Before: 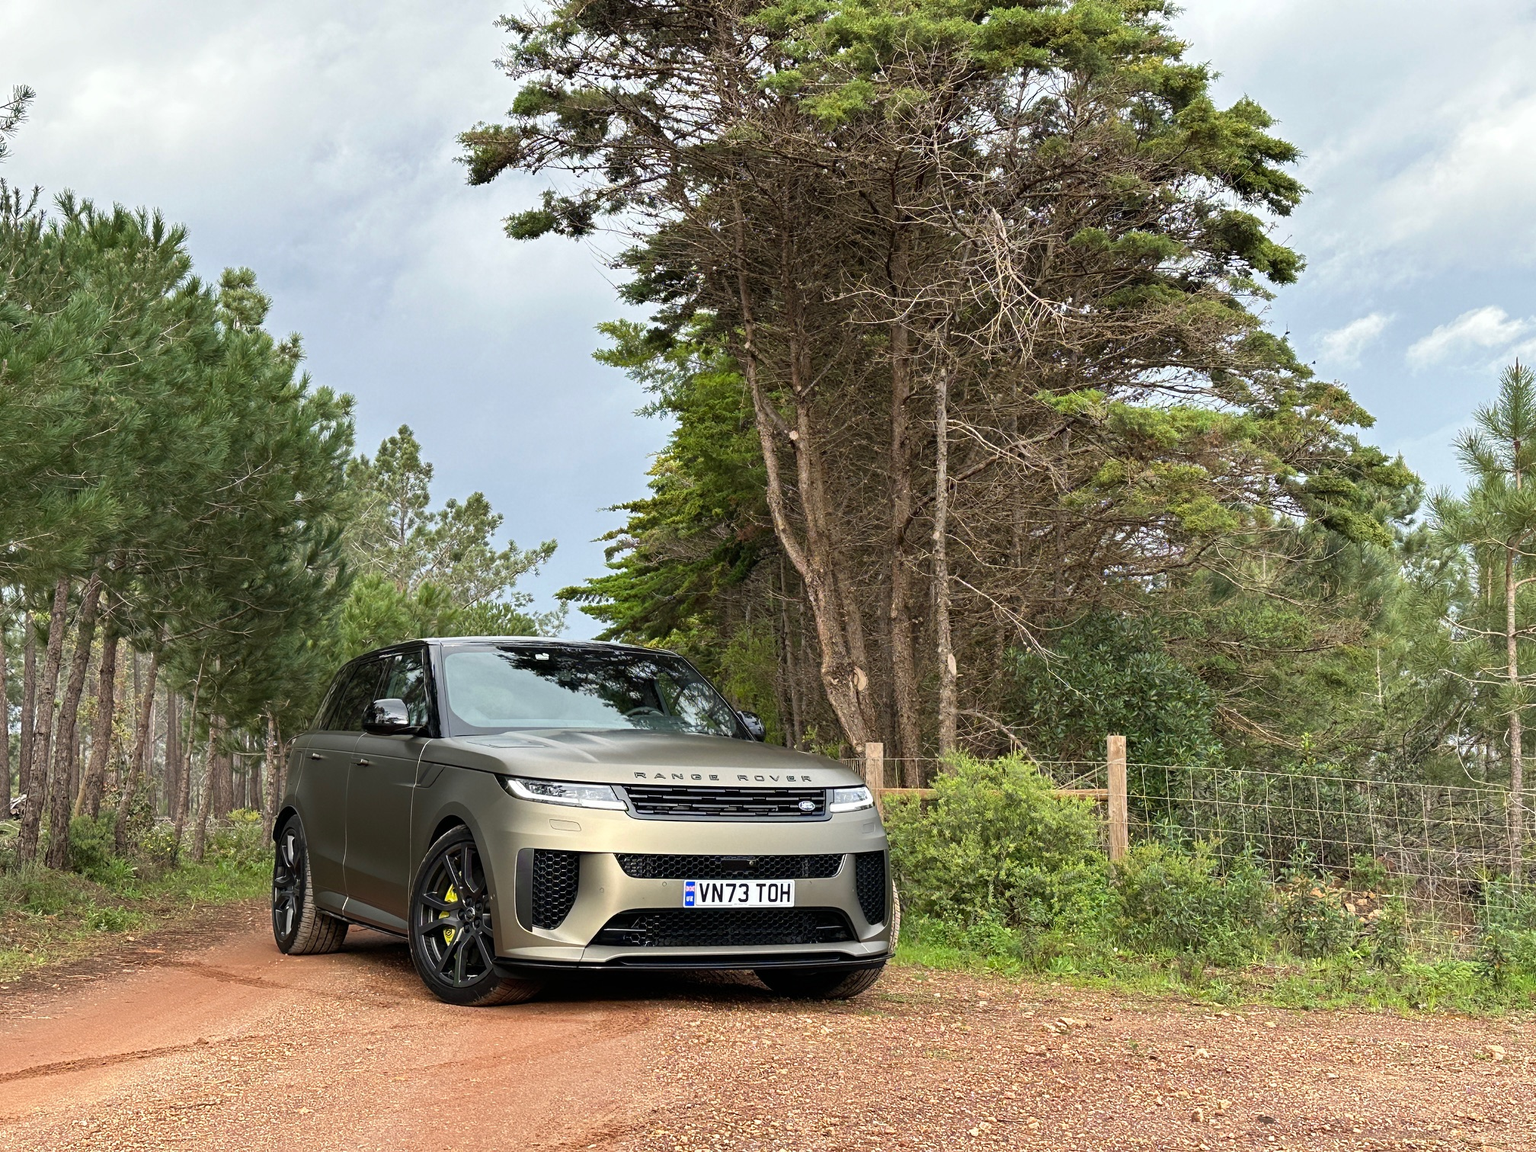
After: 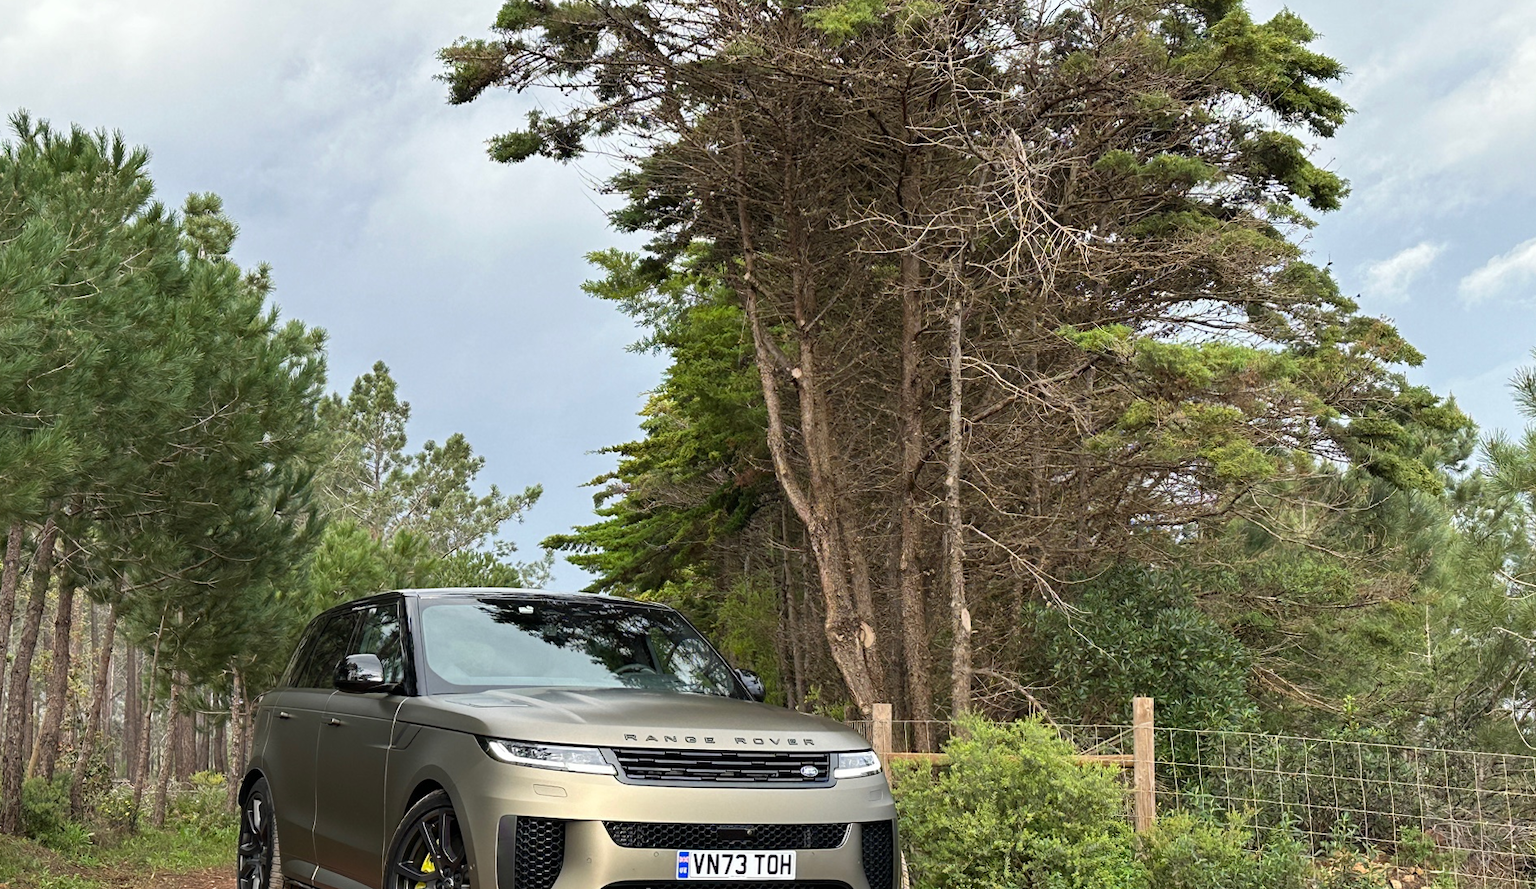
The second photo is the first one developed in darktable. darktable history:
crop: left 2.737%, top 7.287%, right 3.421%, bottom 20.179%
rotate and perspective: rotation 0.192°, lens shift (horizontal) -0.015, crop left 0.005, crop right 0.996, crop top 0.006, crop bottom 0.99
